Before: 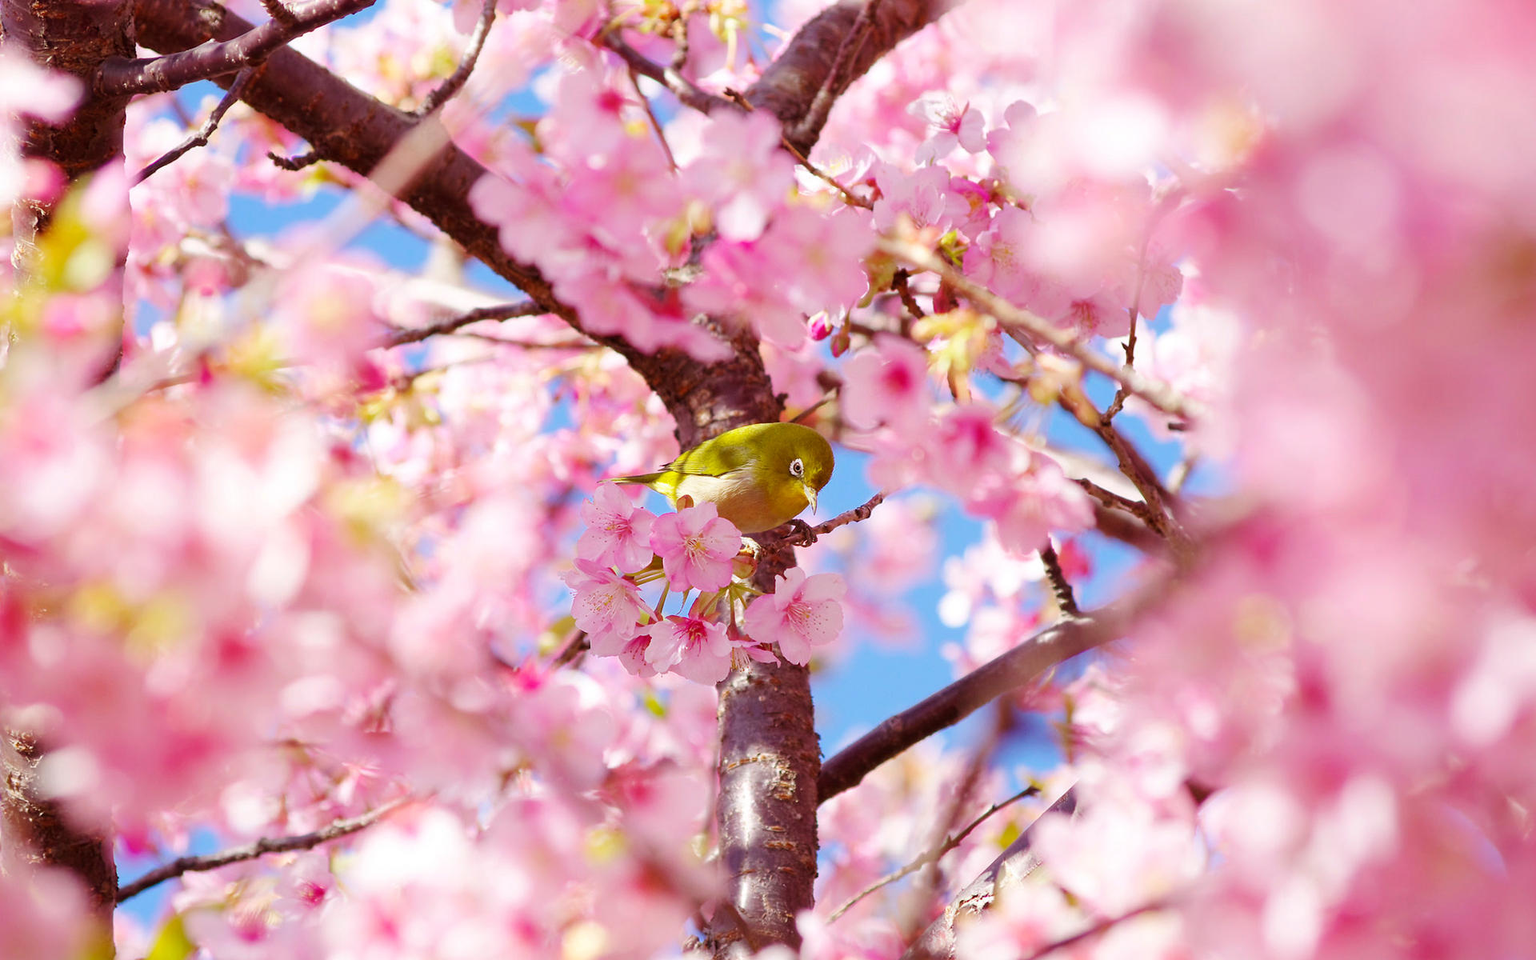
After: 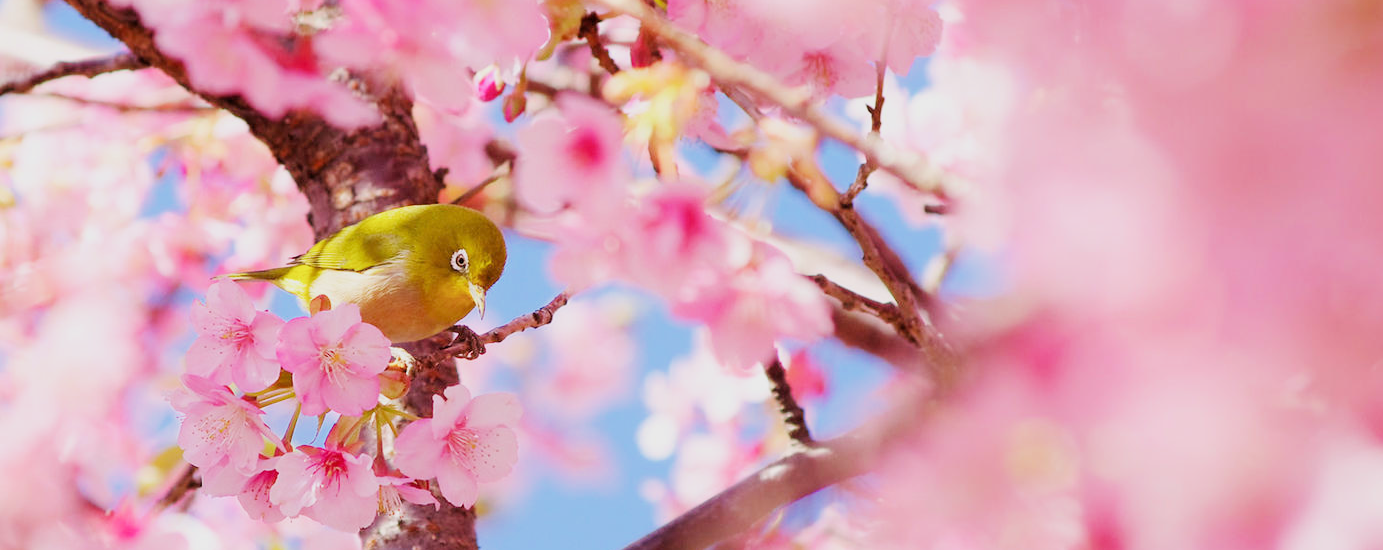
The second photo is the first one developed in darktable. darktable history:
filmic rgb: black relative exposure -7.65 EV, white relative exposure 4.56 EV, hardness 3.61
crop and rotate: left 27.938%, top 27.046%, bottom 27.046%
exposure: black level correction 0, exposure 0.7 EV, compensate exposure bias true, compensate highlight preservation false
